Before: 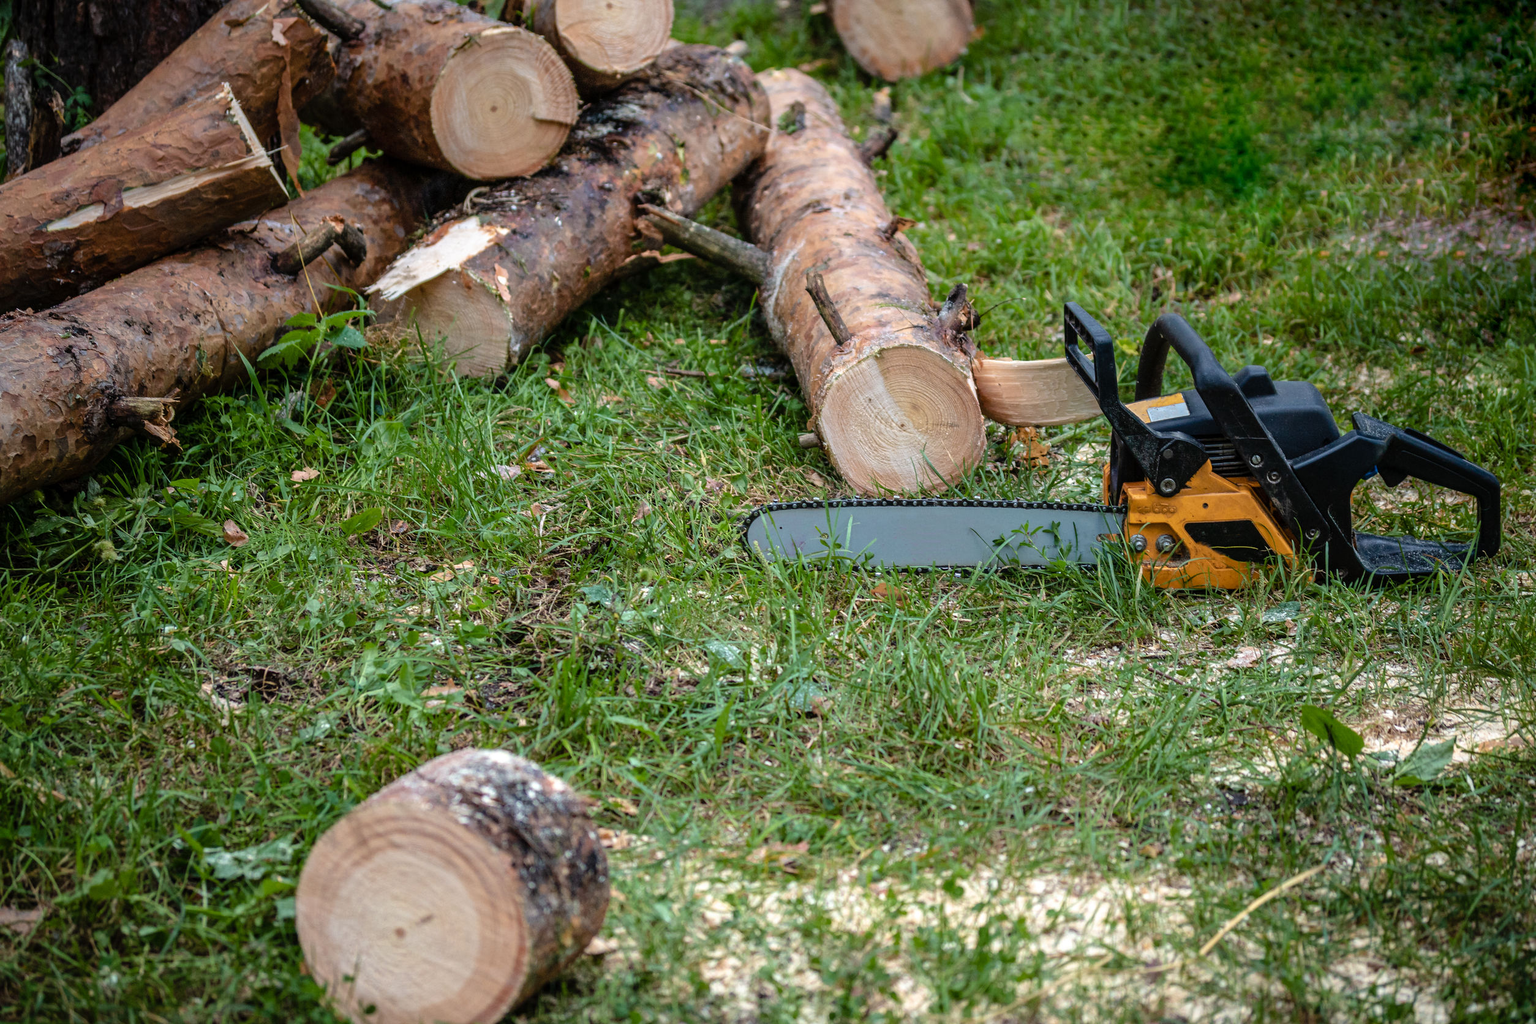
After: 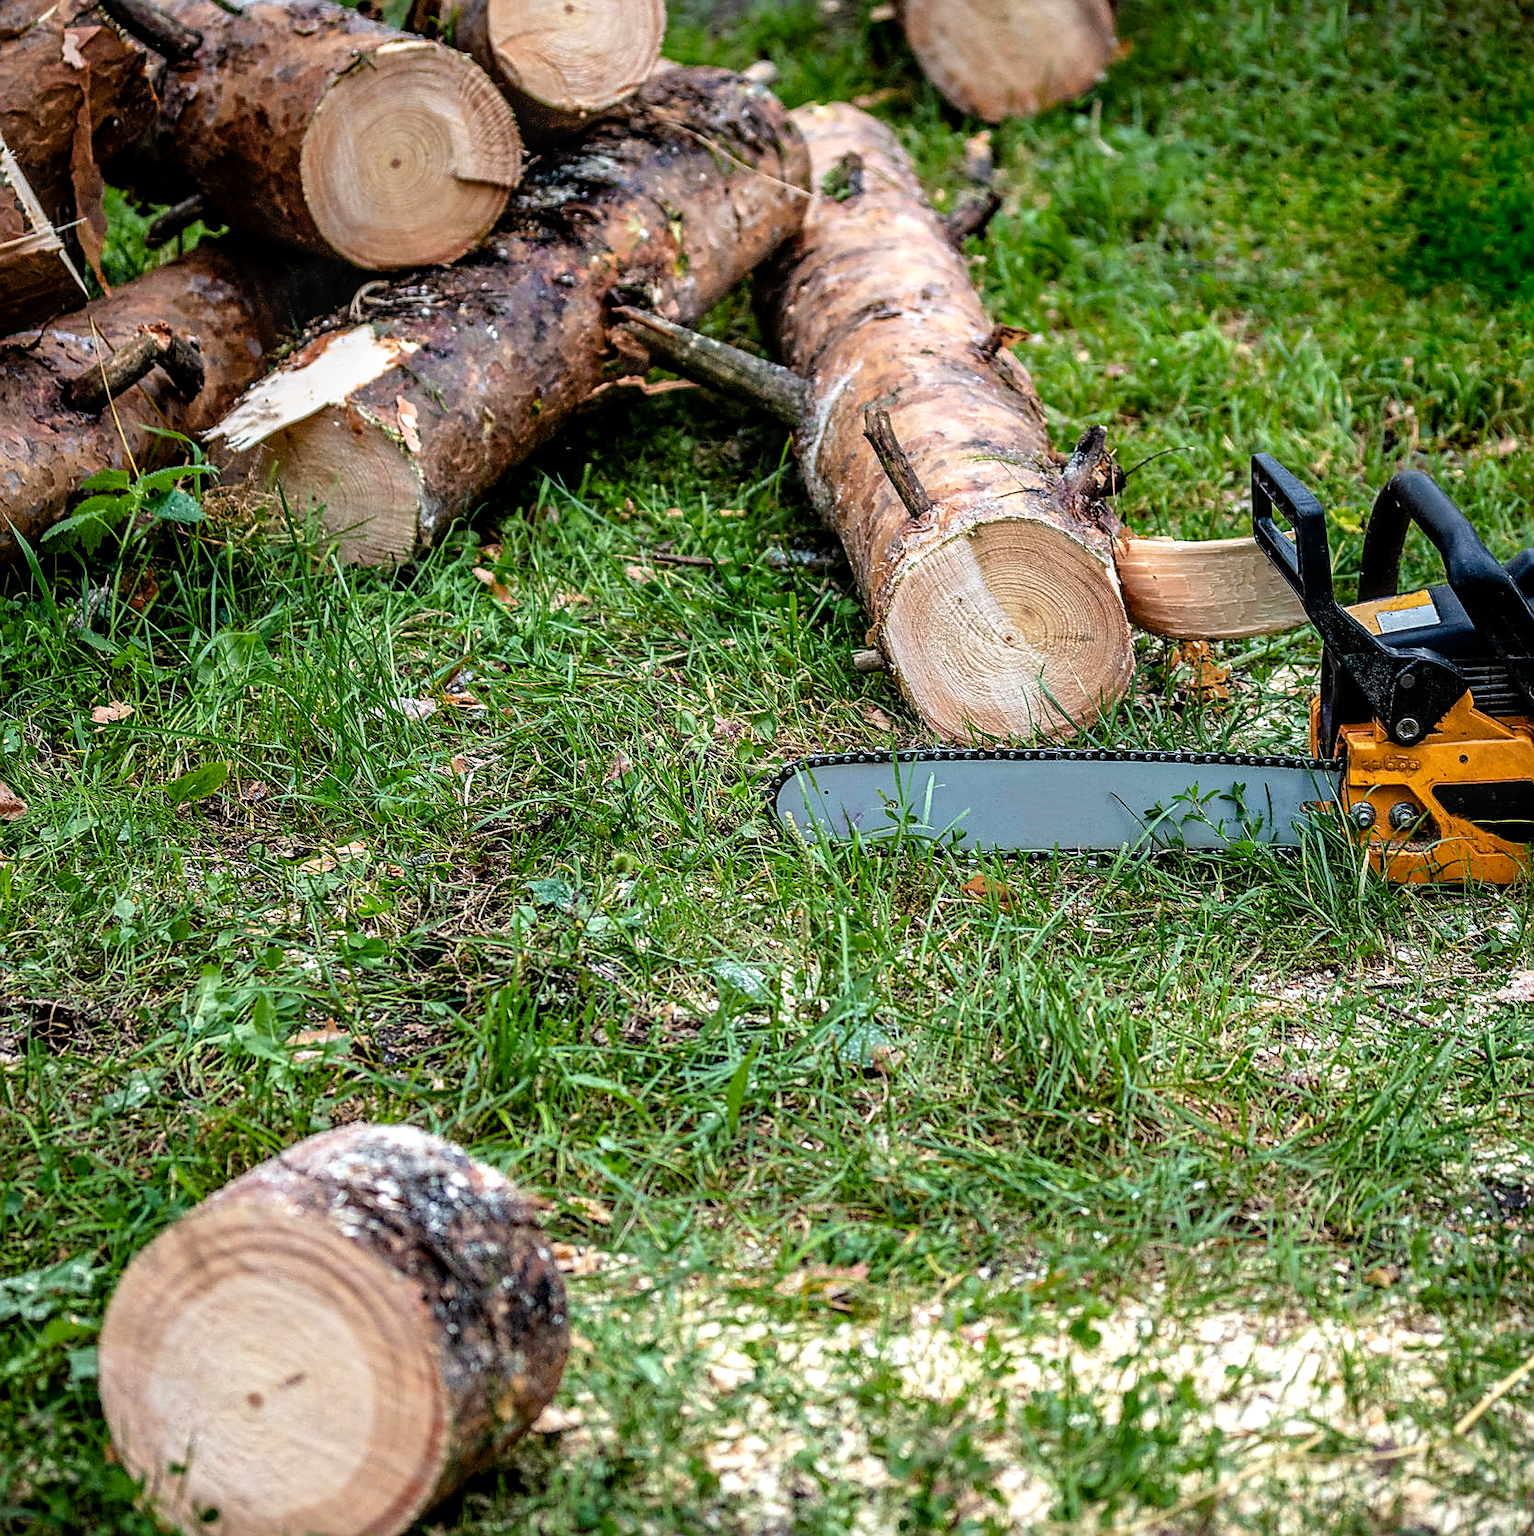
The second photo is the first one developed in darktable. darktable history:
sharpen: radius 1.37, amount 1.243, threshold 0.615
tone curve: curves: ch0 [(0, 0) (0.003, 0.001) (0.011, 0.005) (0.025, 0.011) (0.044, 0.02) (0.069, 0.031) (0.1, 0.045) (0.136, 0.078) (0.177, 0.124) (0.224, 0.18) (0.277, 0.245) (0.335, 0.315) (0.399, 0.393) (0.468, 0.477) (0.543, 0.569) (0.623, 0.666) (0.709, 0.771) (0.801, 0.871) (0.898, 0.965) (1, 1)], preserve colors none
crop and rotate: left 15.017%, right 18.431%
shadows and highlights: radius 334.19, shadows 64.35, highlights 5.48, compress 87.88%, soften with gaussian
local contrast: on, module defaults
